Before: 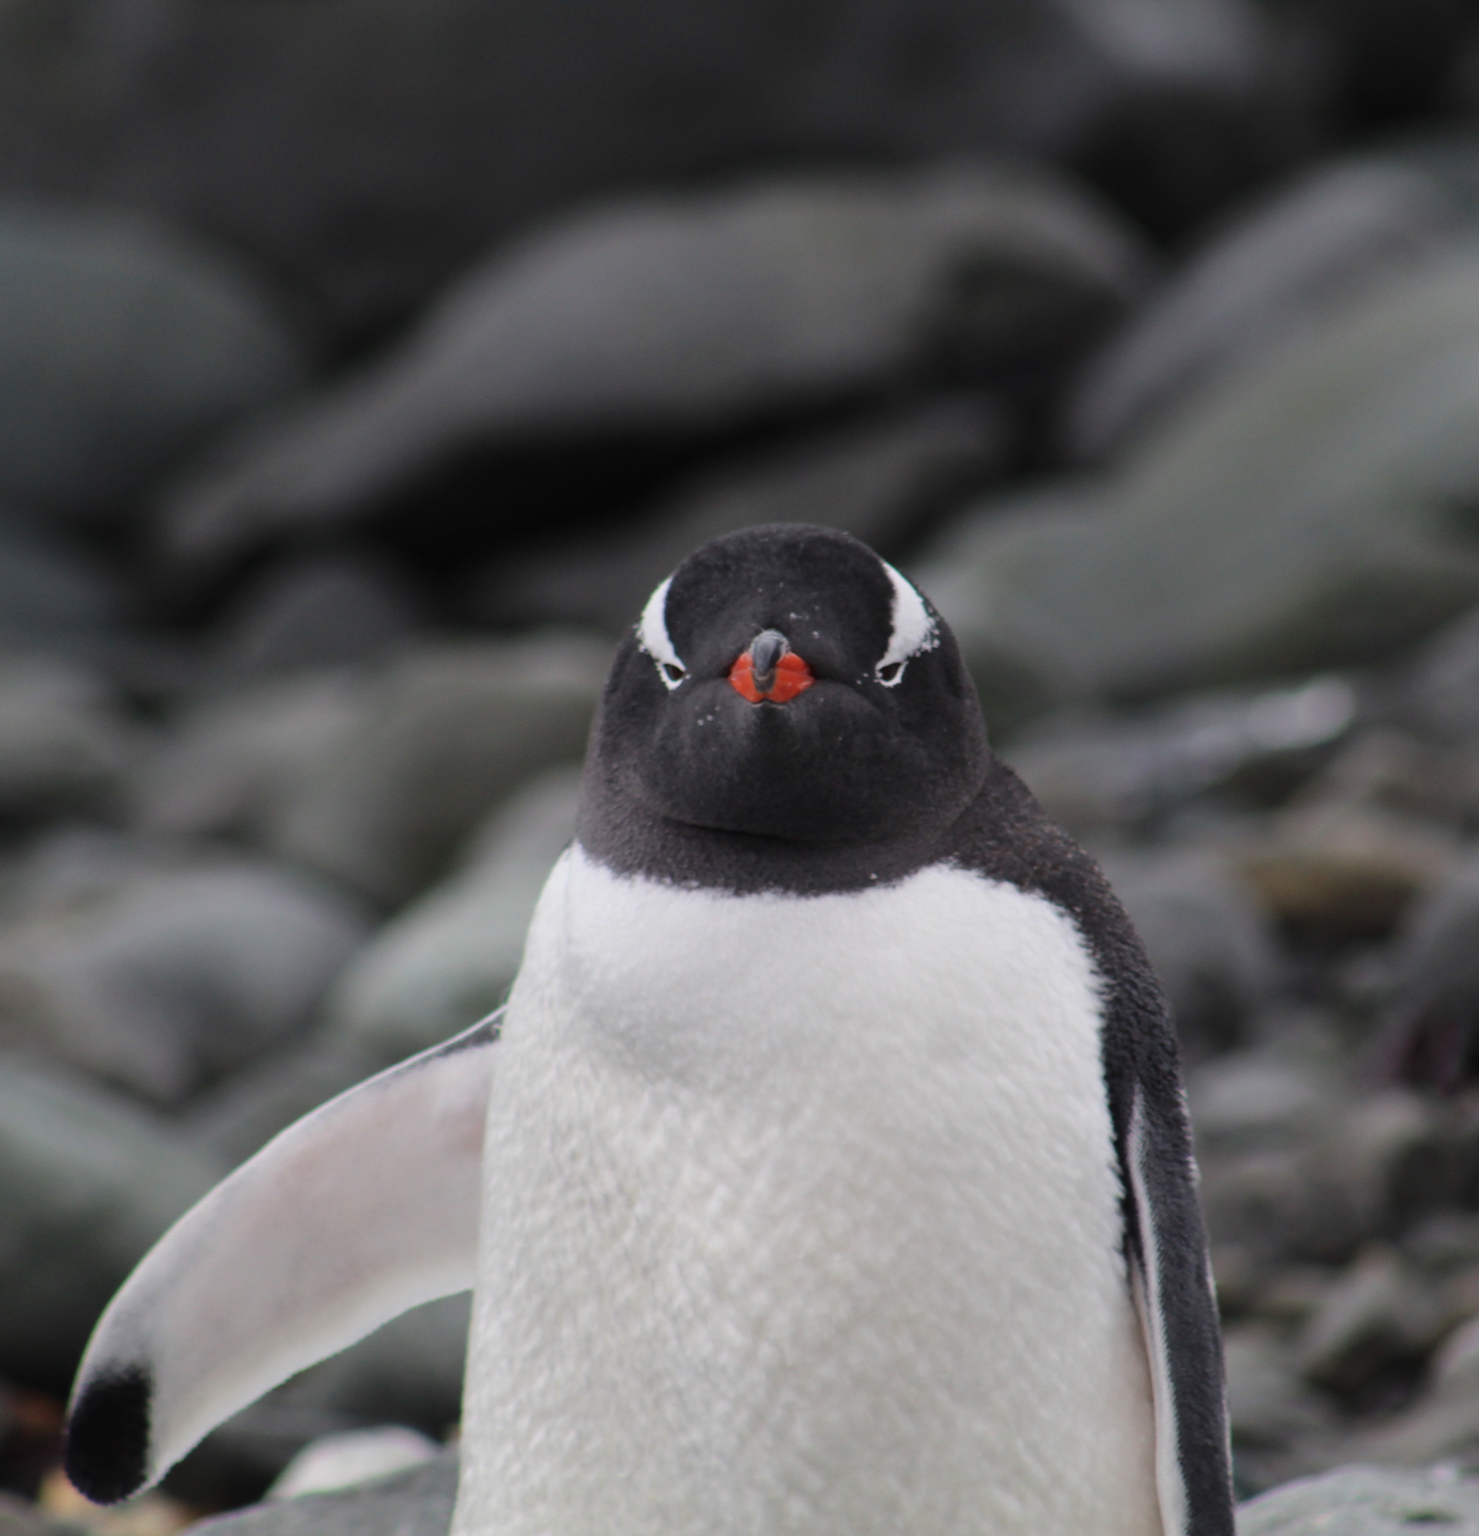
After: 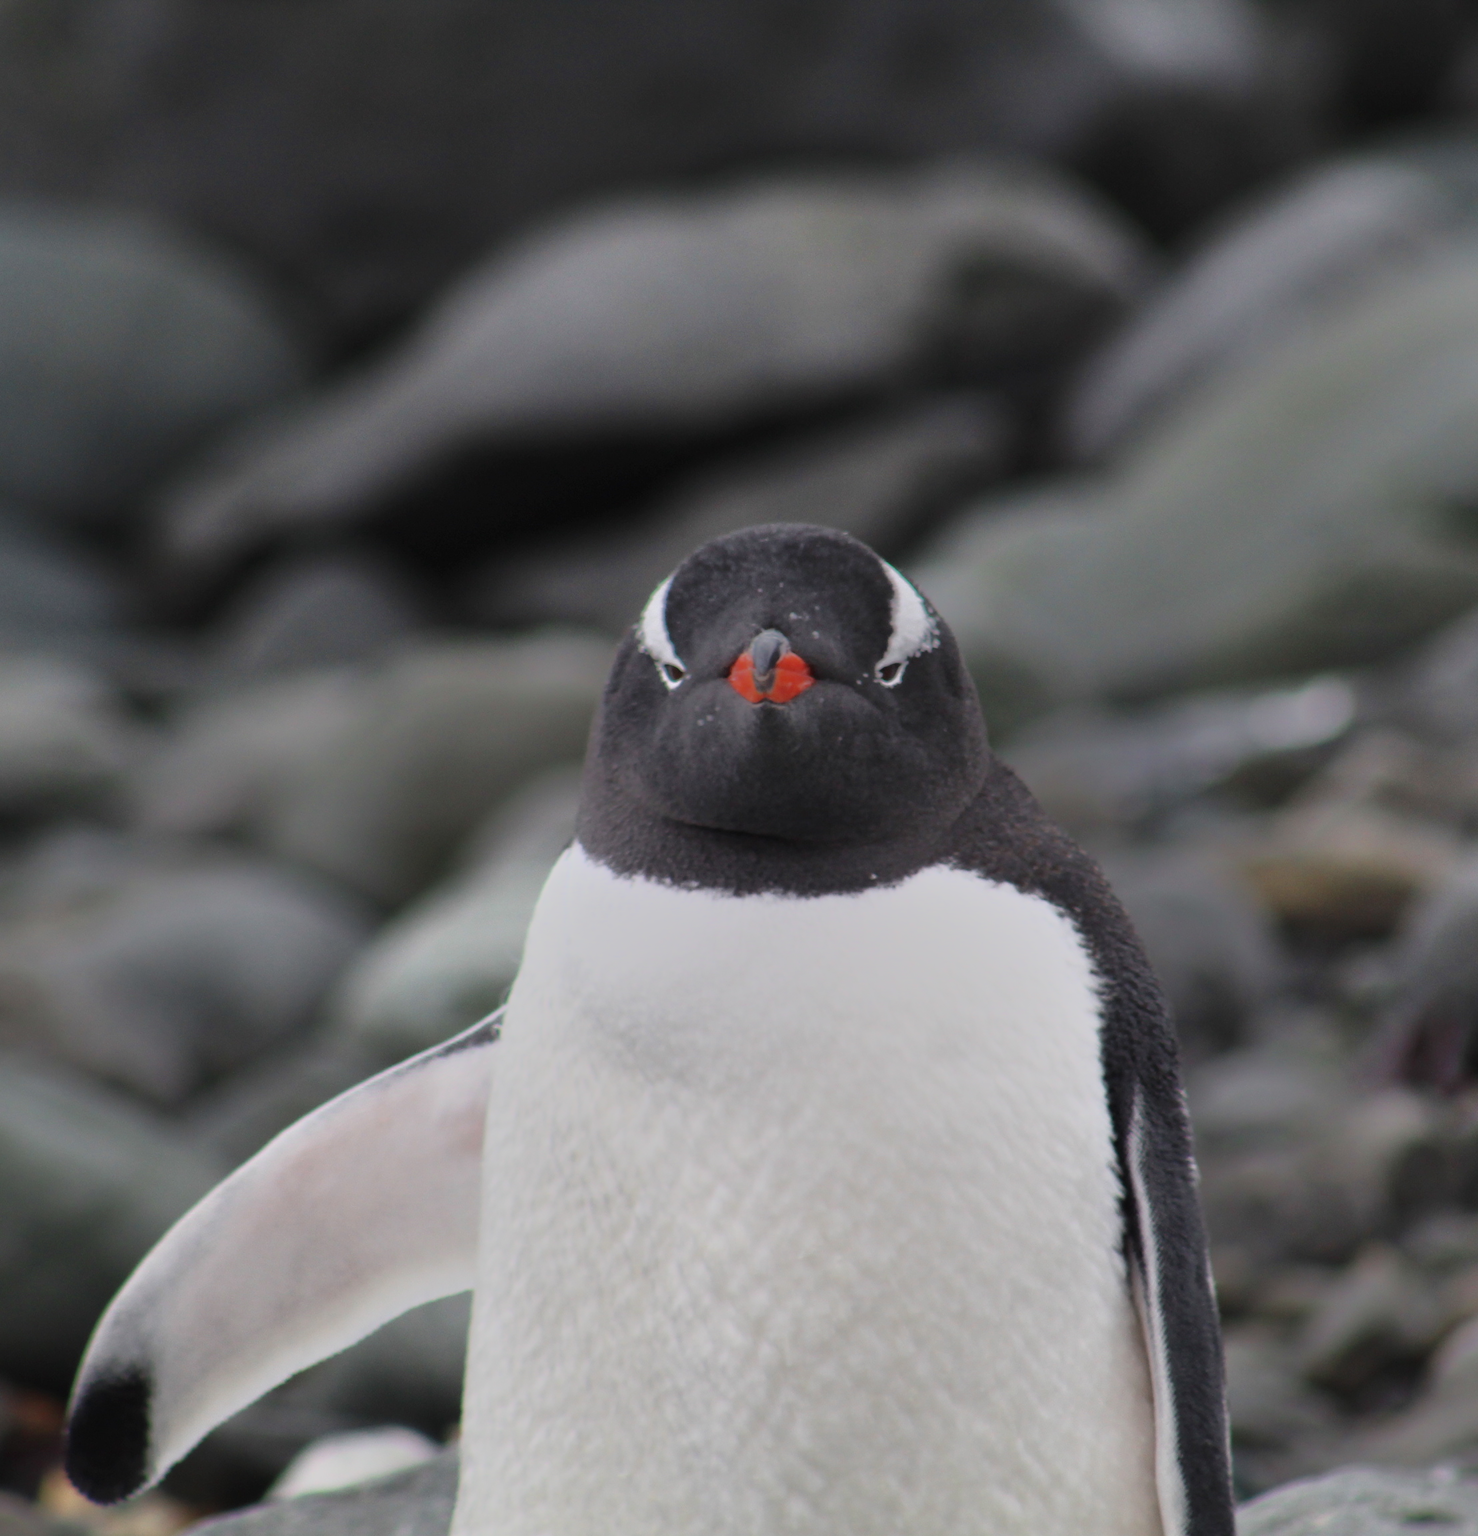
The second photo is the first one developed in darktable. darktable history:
tone equalizer: -7 EV -0.63 EV, -6 EV 1 EV, -5 EV -0.45 EV, -4 EV 0.43 EV, -3 EV 0.41 EV, -2 EV 0.15 EV, -1 EV -0.15 EV, +0 EV -0.39 EV, smoothing diameter 25%, edges refinement/feathering 10, preserve details guided filter
color balance rgb: on, module defaults
